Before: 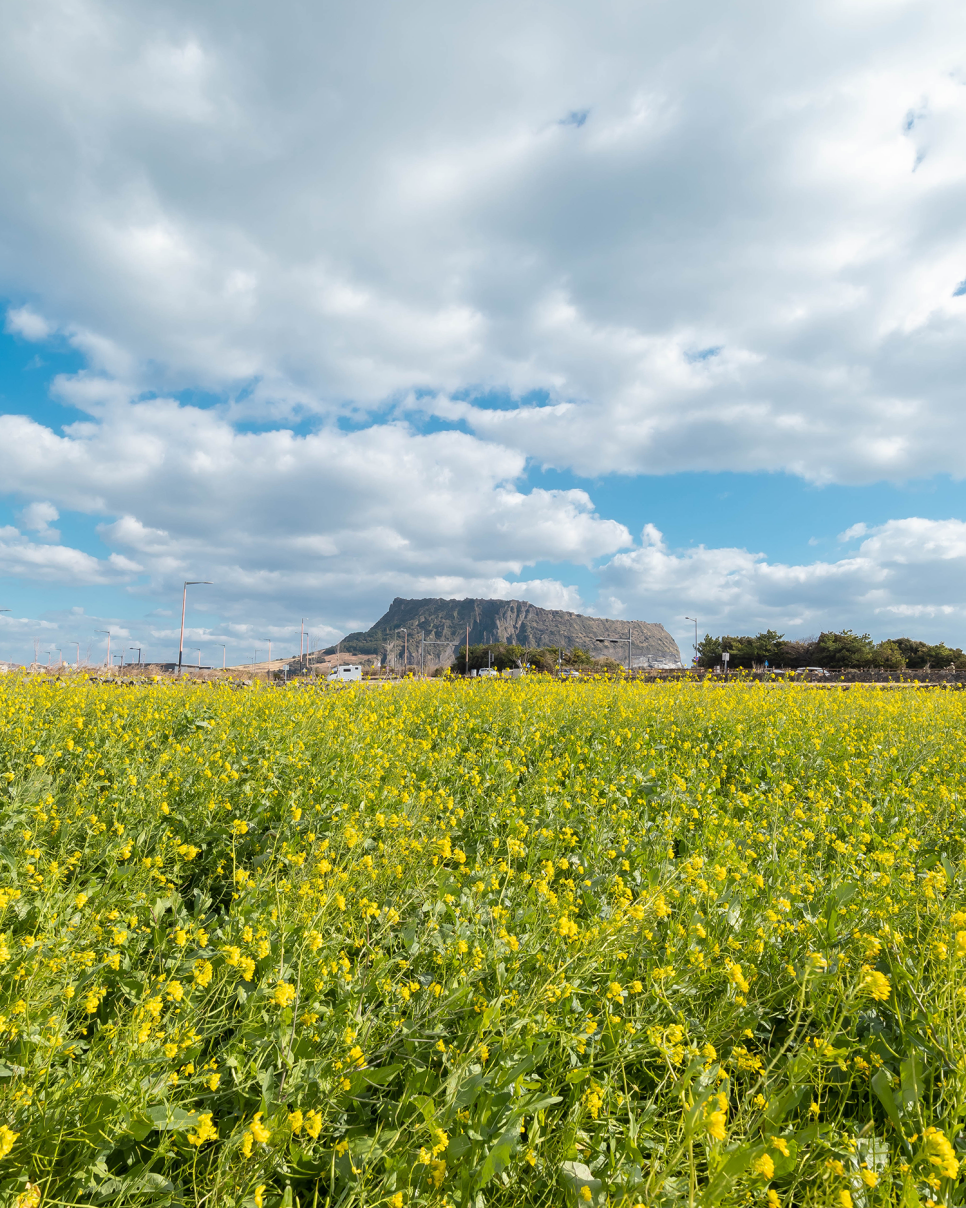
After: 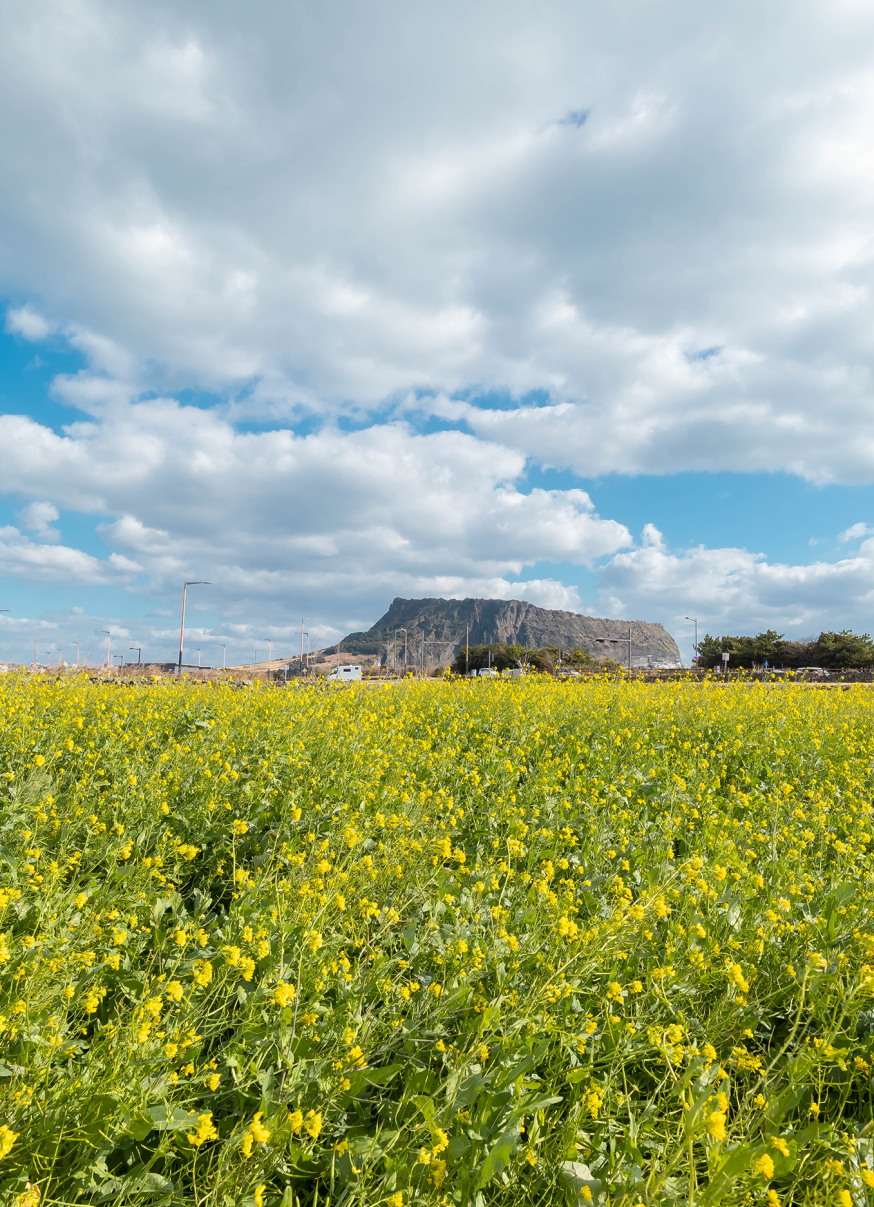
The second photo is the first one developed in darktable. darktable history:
crop: right 9.509%, bottom 0.031%
